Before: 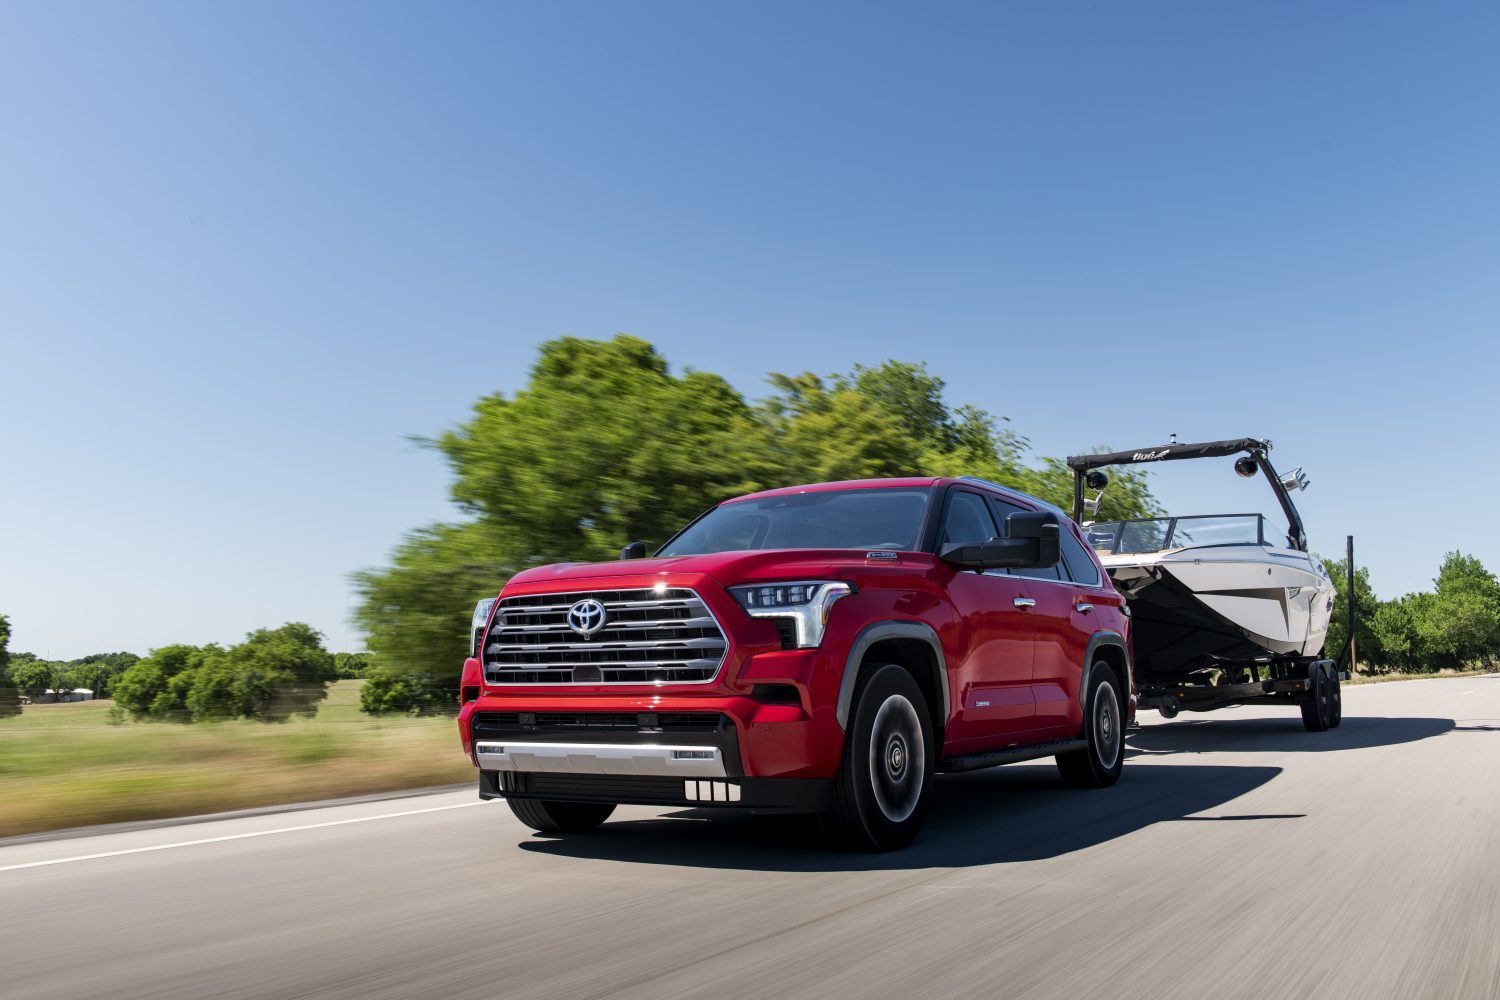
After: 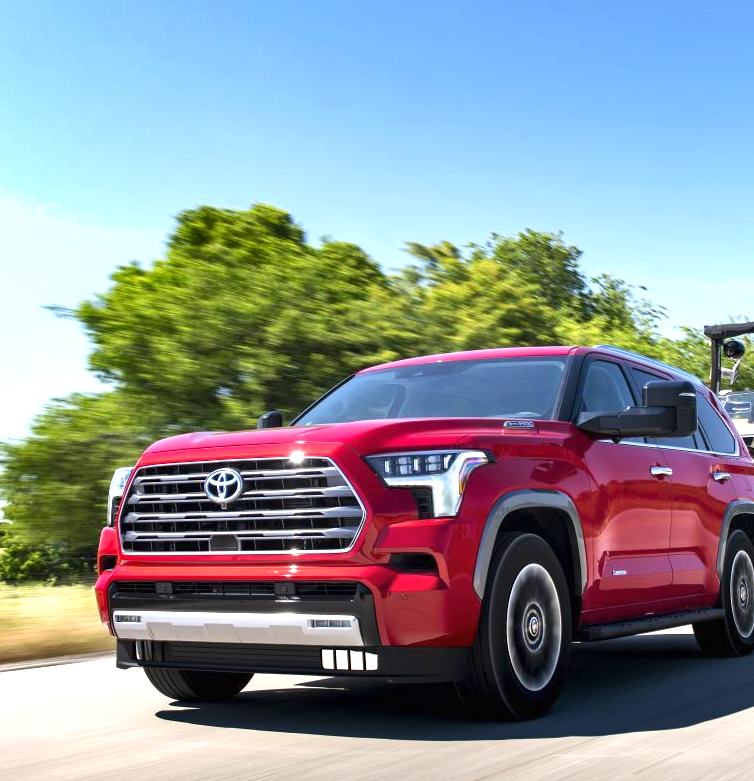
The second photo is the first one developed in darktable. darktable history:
shadows and highlights: low approximation 0.01, soften with gaussian
crop and rotate: angle 0.015°, left 24.25%, top 13.182%, right 25.455%, bottom 8.626%
exposure: black level correction 0, exposure 1.102 EV, compensate highlight preservation false
